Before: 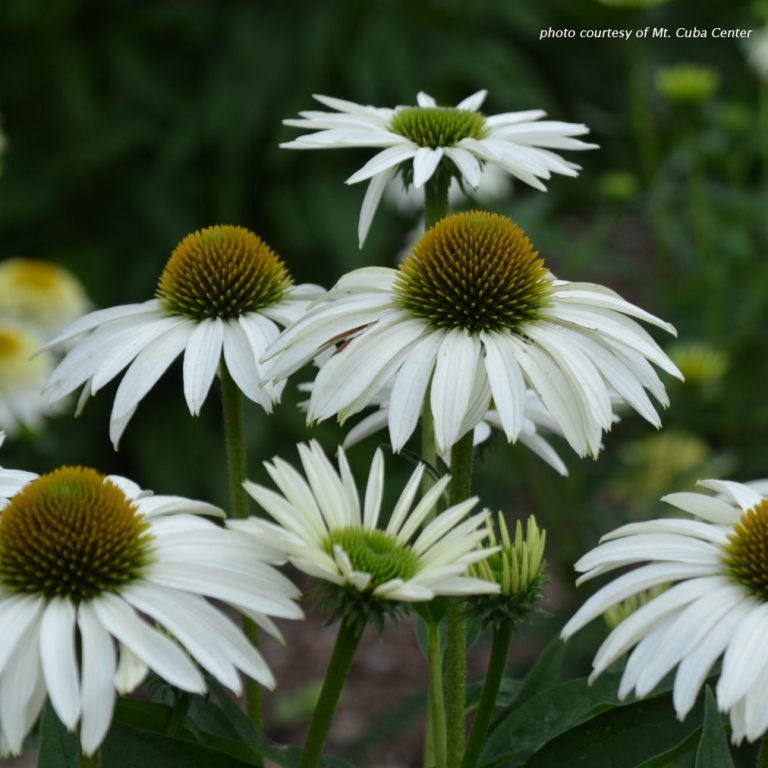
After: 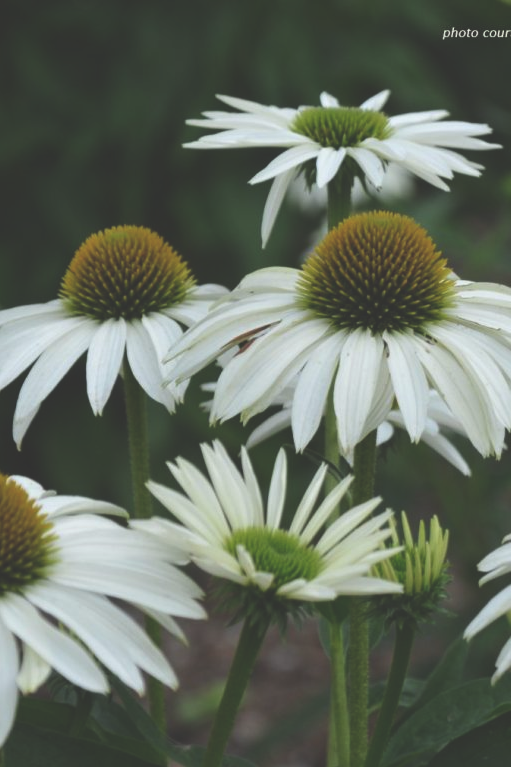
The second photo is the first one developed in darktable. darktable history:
crop and rotate: left 12.673%, right 20.66%
exposure: black level correction -0.03, compensate highlight preservation false
